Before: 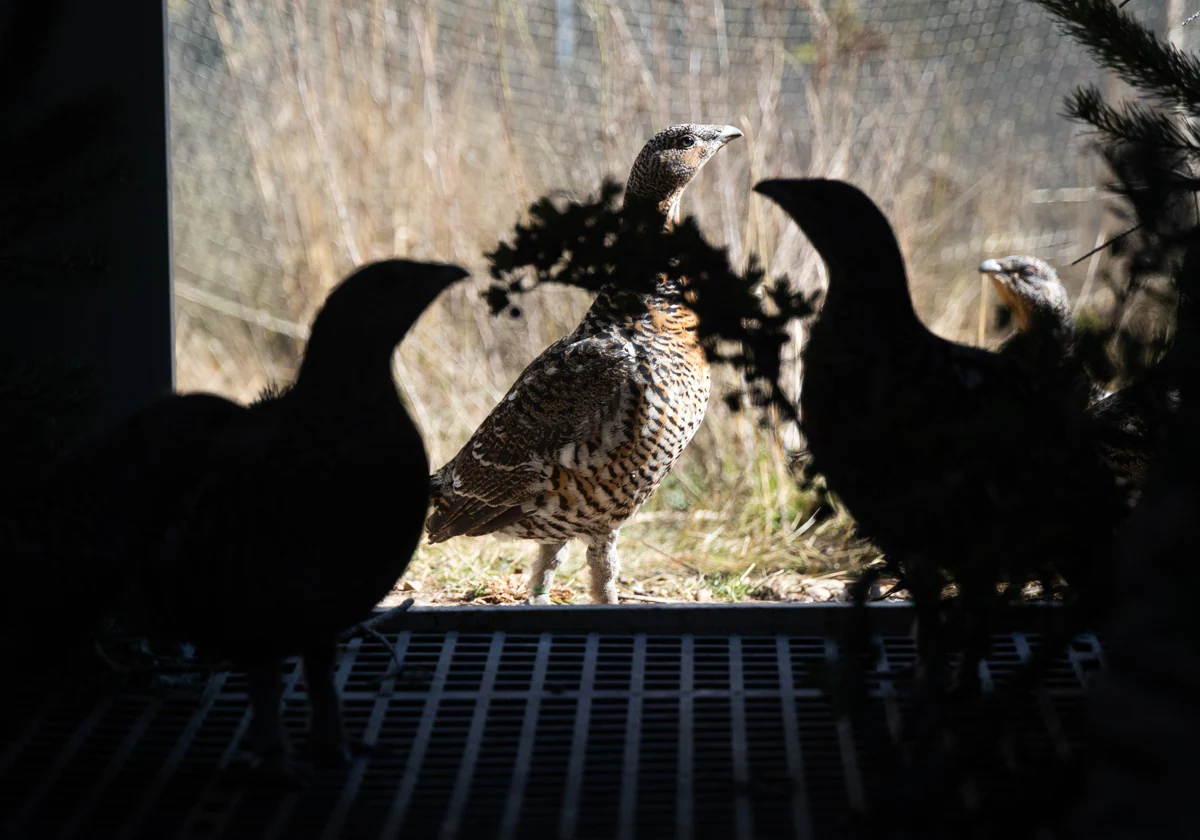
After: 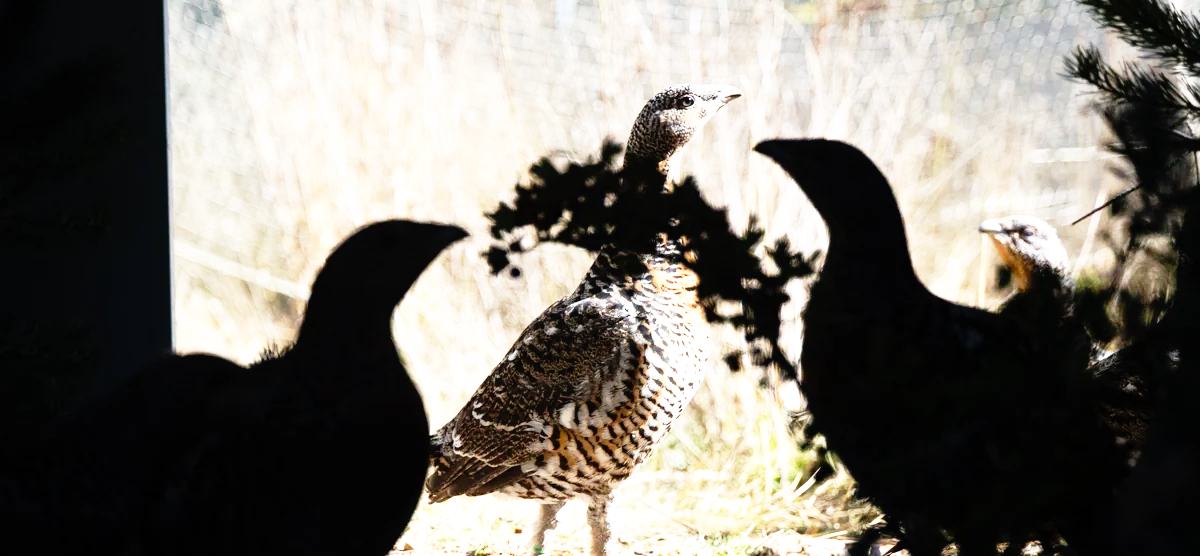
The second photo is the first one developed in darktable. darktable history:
color calibration: illuminant same as pipeline (D50), adaptation XYZ, x 0.346, y 0.358, temperature 5017.12 K, gamut compression 1
crop and rotate: top 4.777%, bottom 29.024%
base curve: curves: ch0 [(0, 0) (0.012, 0.01) (0.073, 0.168) (0.31, 0.711) (0.645, 0.957) (1, 1)], preserve colors none
exposure: exposure 0.506 EV, compensate highlight preservation false
